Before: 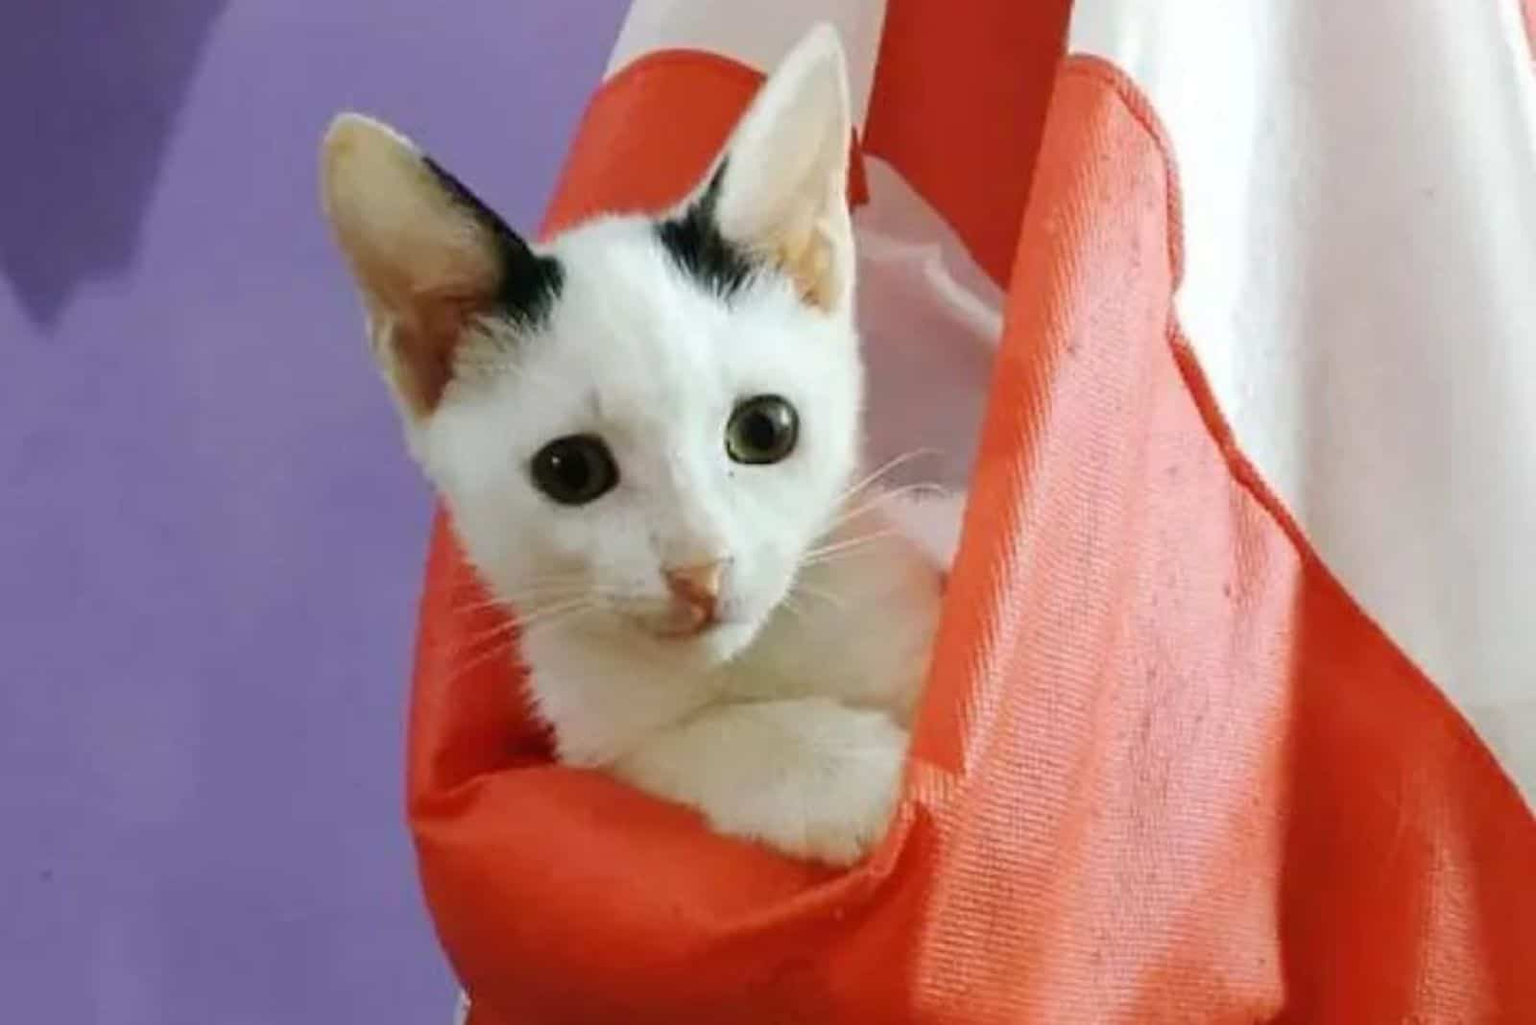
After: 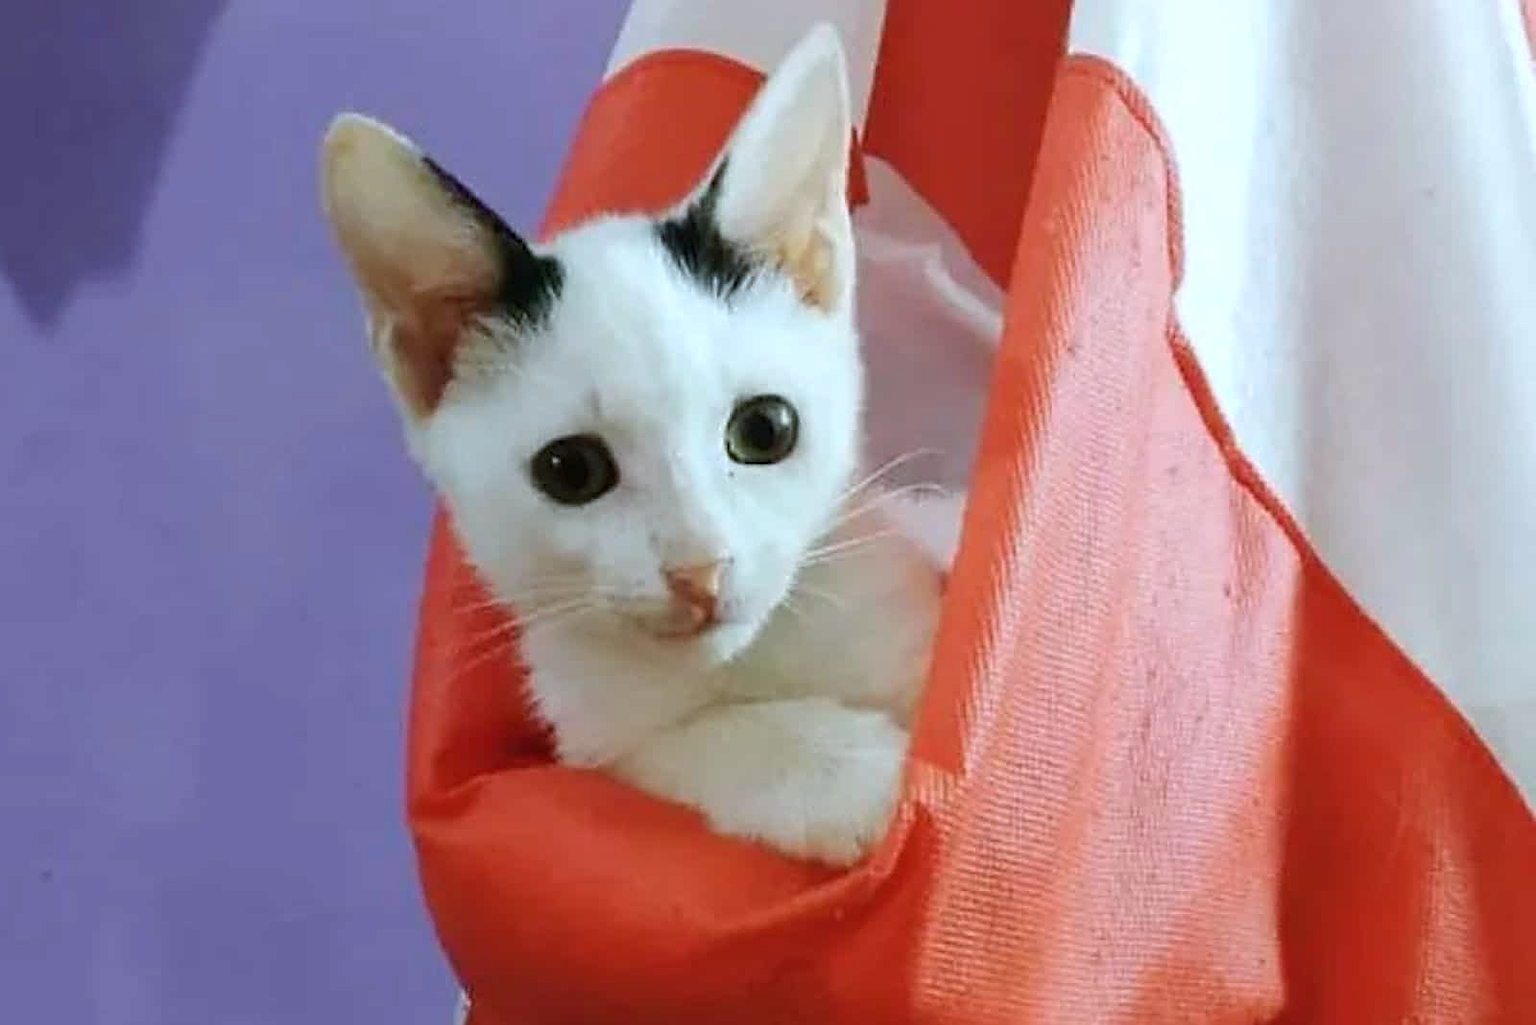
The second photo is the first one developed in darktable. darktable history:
color correction: highlights a* -3.79, highlights b* -10.7
sharpen: on, module defaults
